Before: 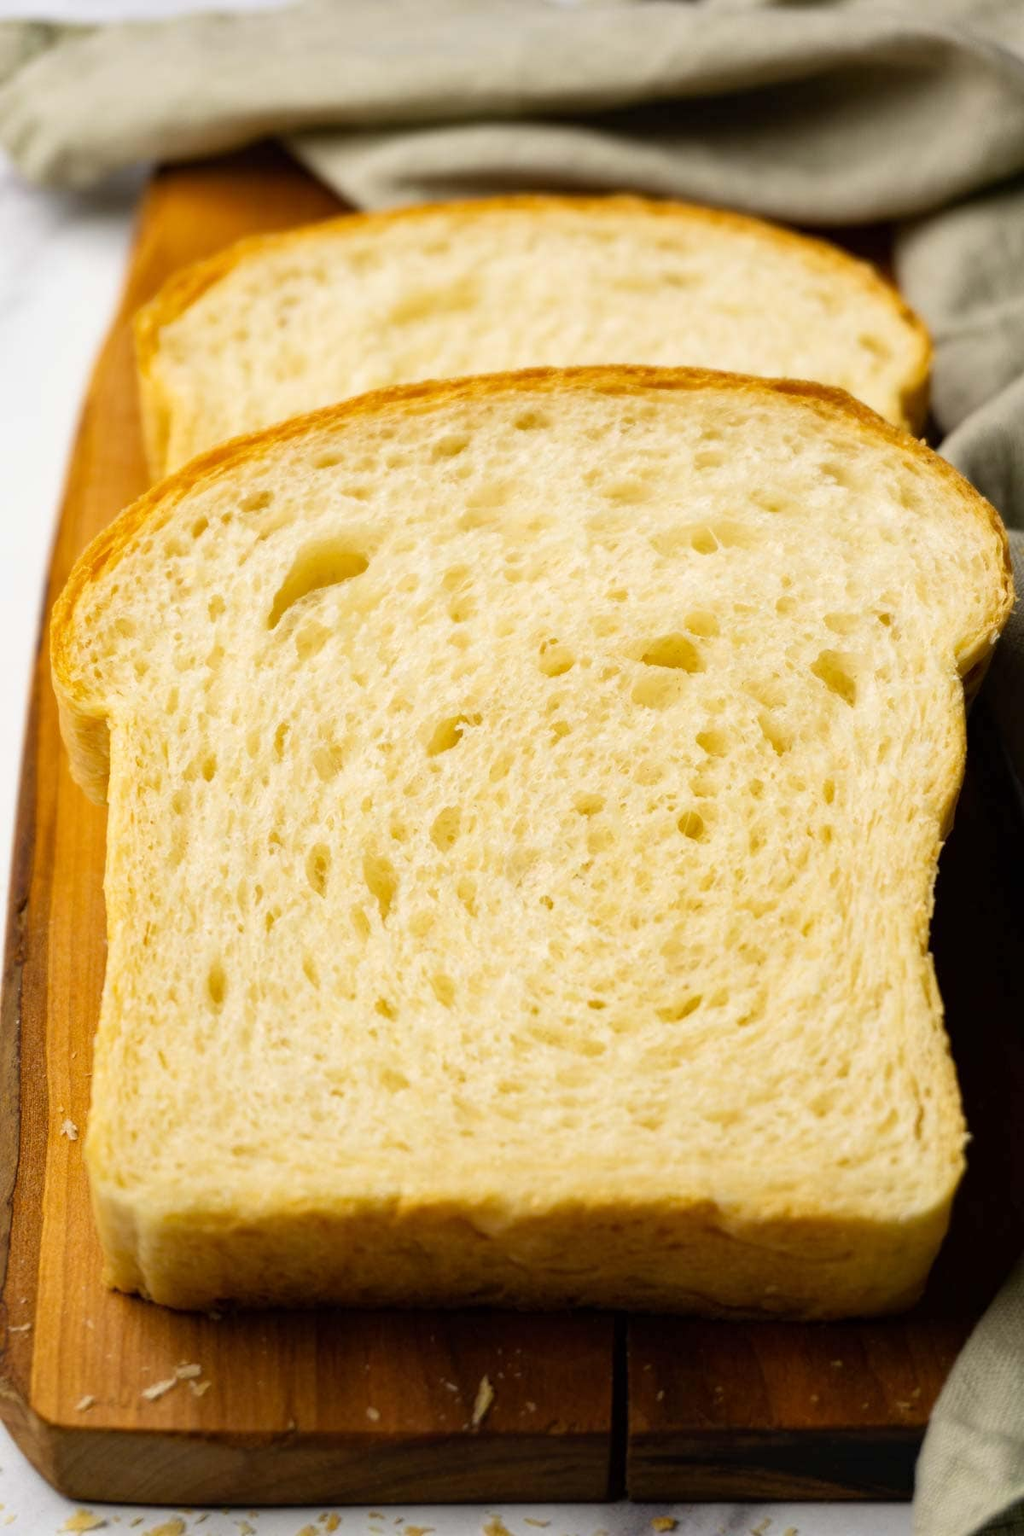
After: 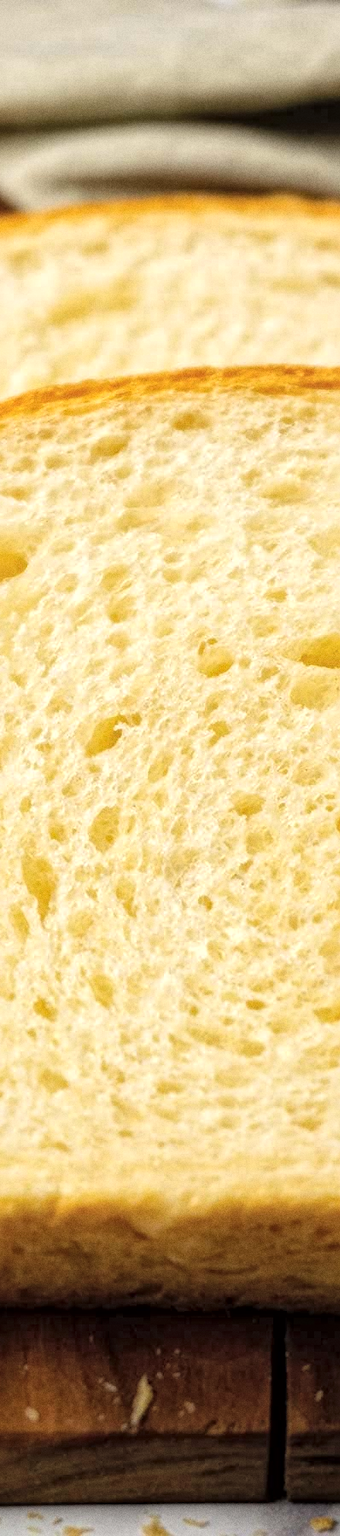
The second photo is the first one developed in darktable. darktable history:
global tonemap: drago (1, 100), detail 1
grain: coarseness 0.09 ISO
crop: left 33.36%, right 33.36%
shadows and highlights: radius 125.46, shadows 21.19, highlights -21.19, low approximation 0.01
